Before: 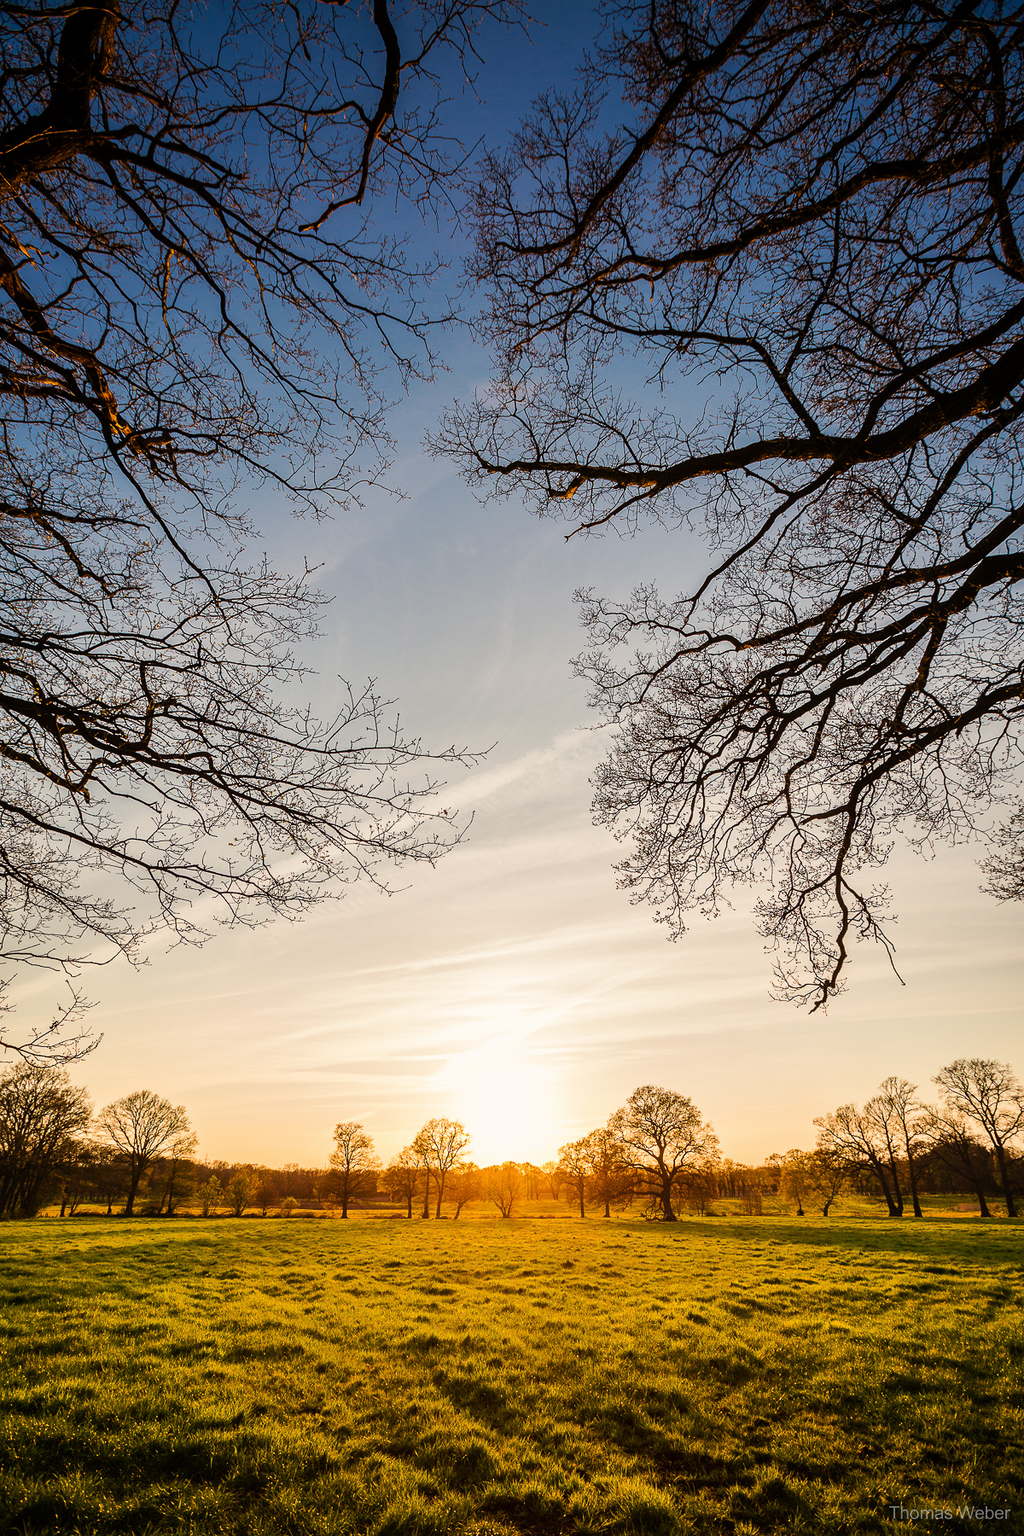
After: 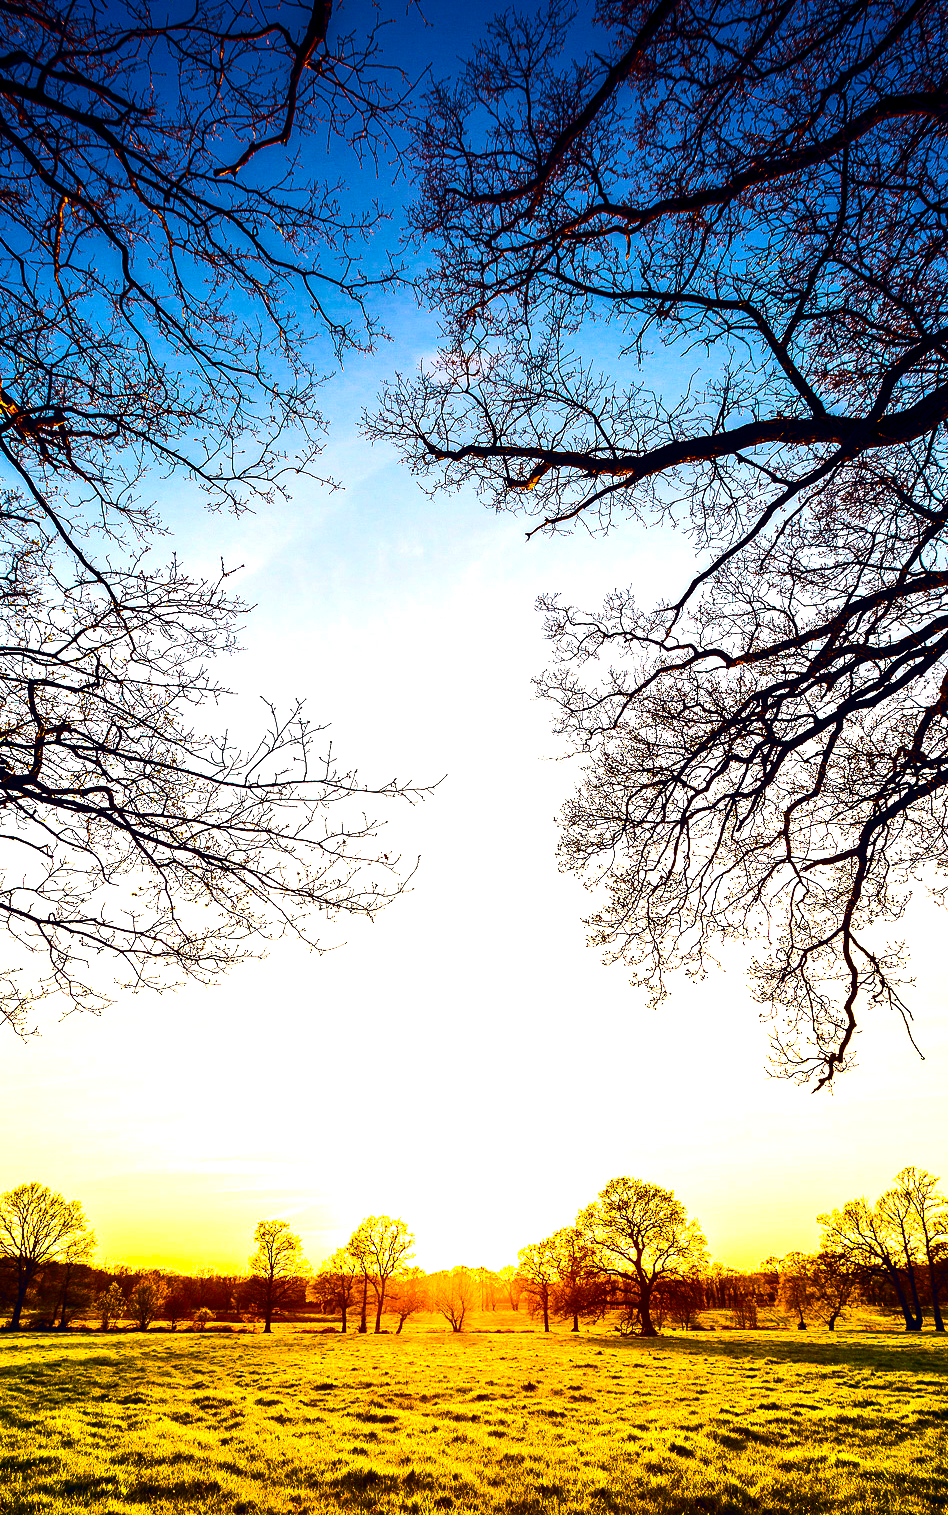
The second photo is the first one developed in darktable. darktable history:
color balance rgb: global offset › chroma 0.093%, global offset › hue 253.71°, perceptual saturation grading › global saturation 31.076%, perceptual brilliance grading › highlights 47.563%, perceptual brilliance grading › mid-tones 21.837%, perceptual brilliance grading › shadows -5.811%, global vibrance 33.456%
contrast brightness saturation: contrast 0.194, brightness -0.11, saturation 0.205
crop: left 11.414%, top 5.332%, right 9.577%, bottom 10.485%
